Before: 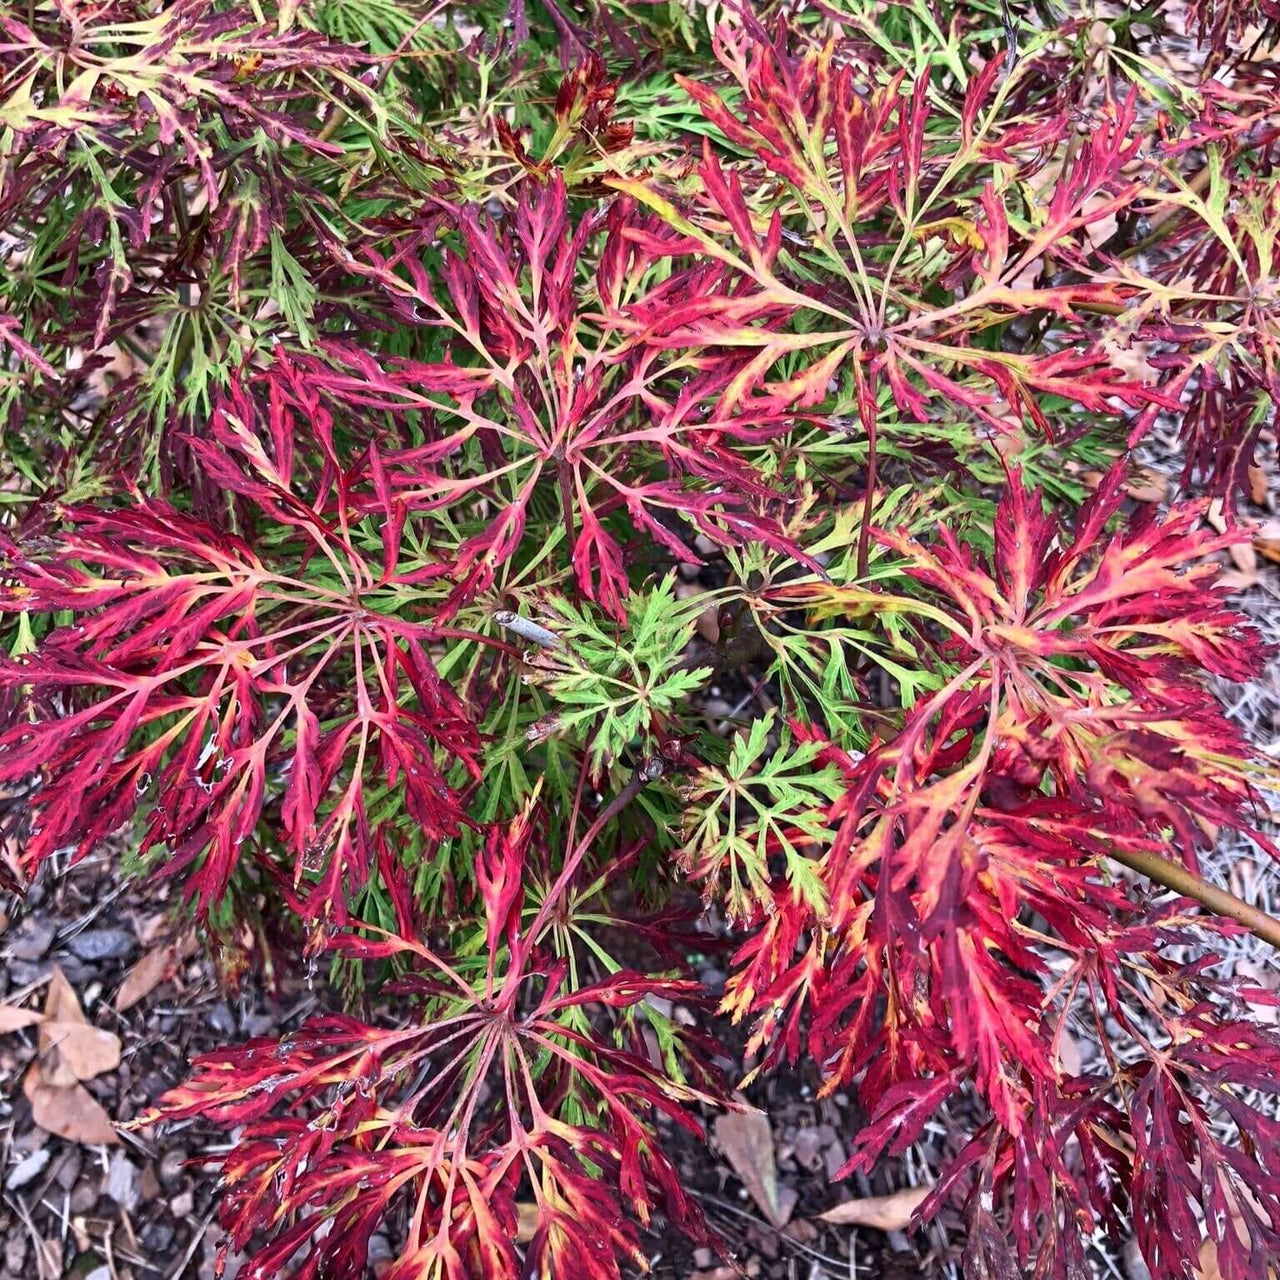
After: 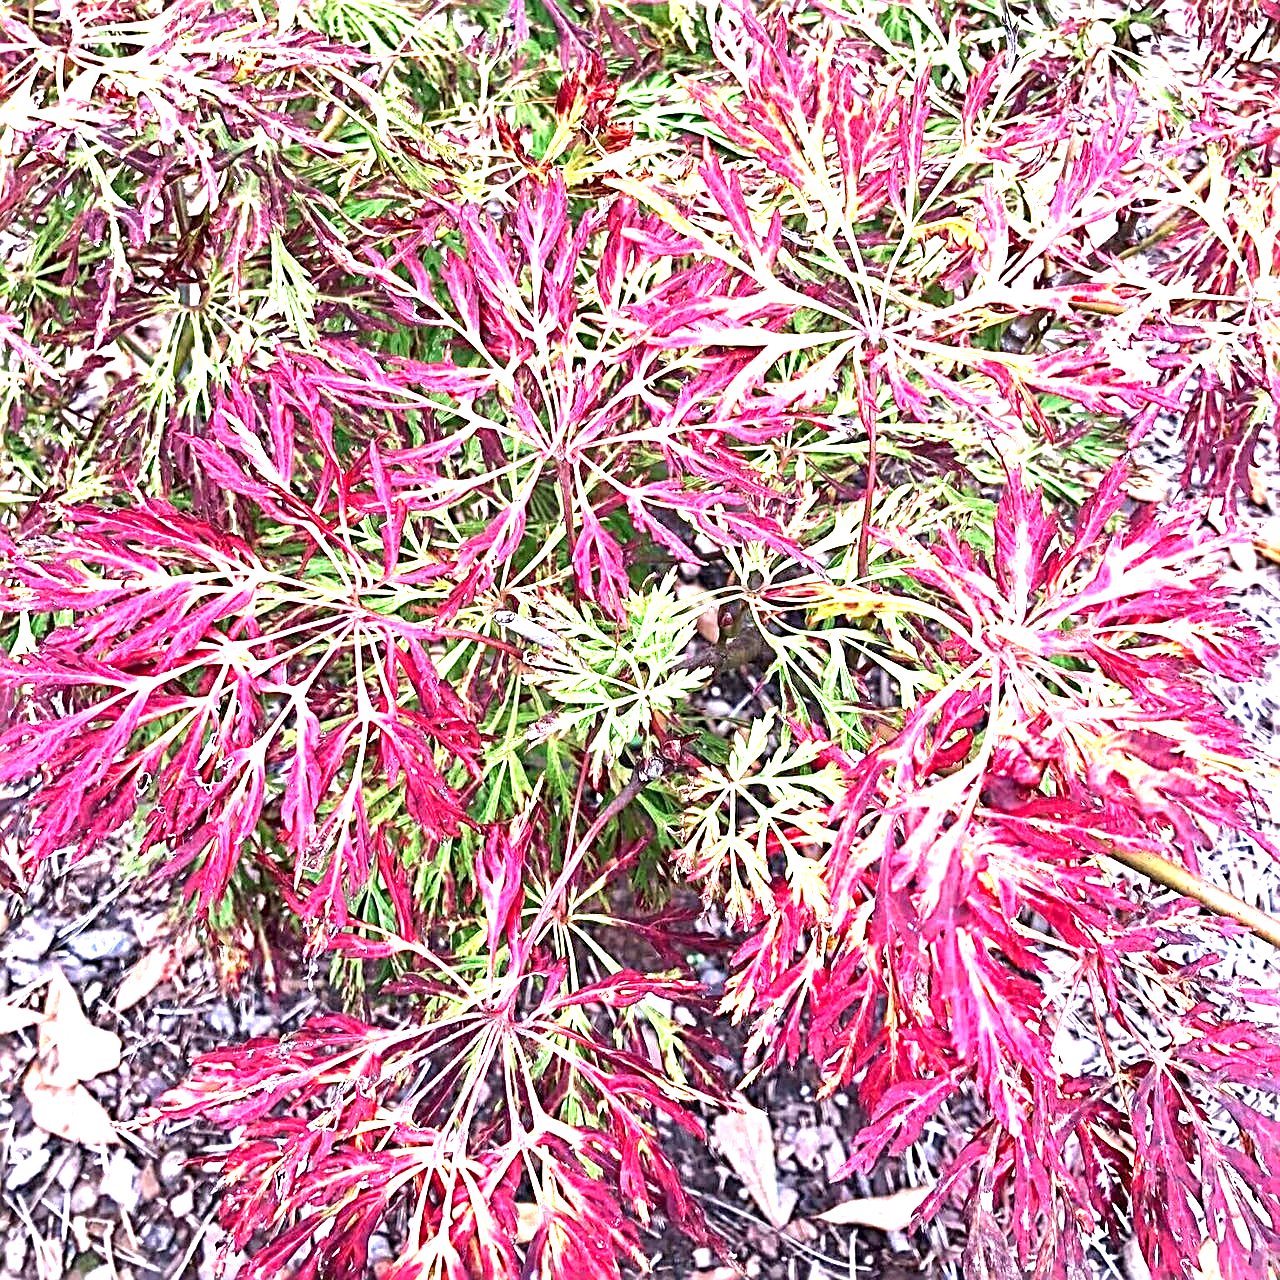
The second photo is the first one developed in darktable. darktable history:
exposure: exposure 2 EV, compensate highlight preservation false
sharpen: radius 3.025, amount 0.757
